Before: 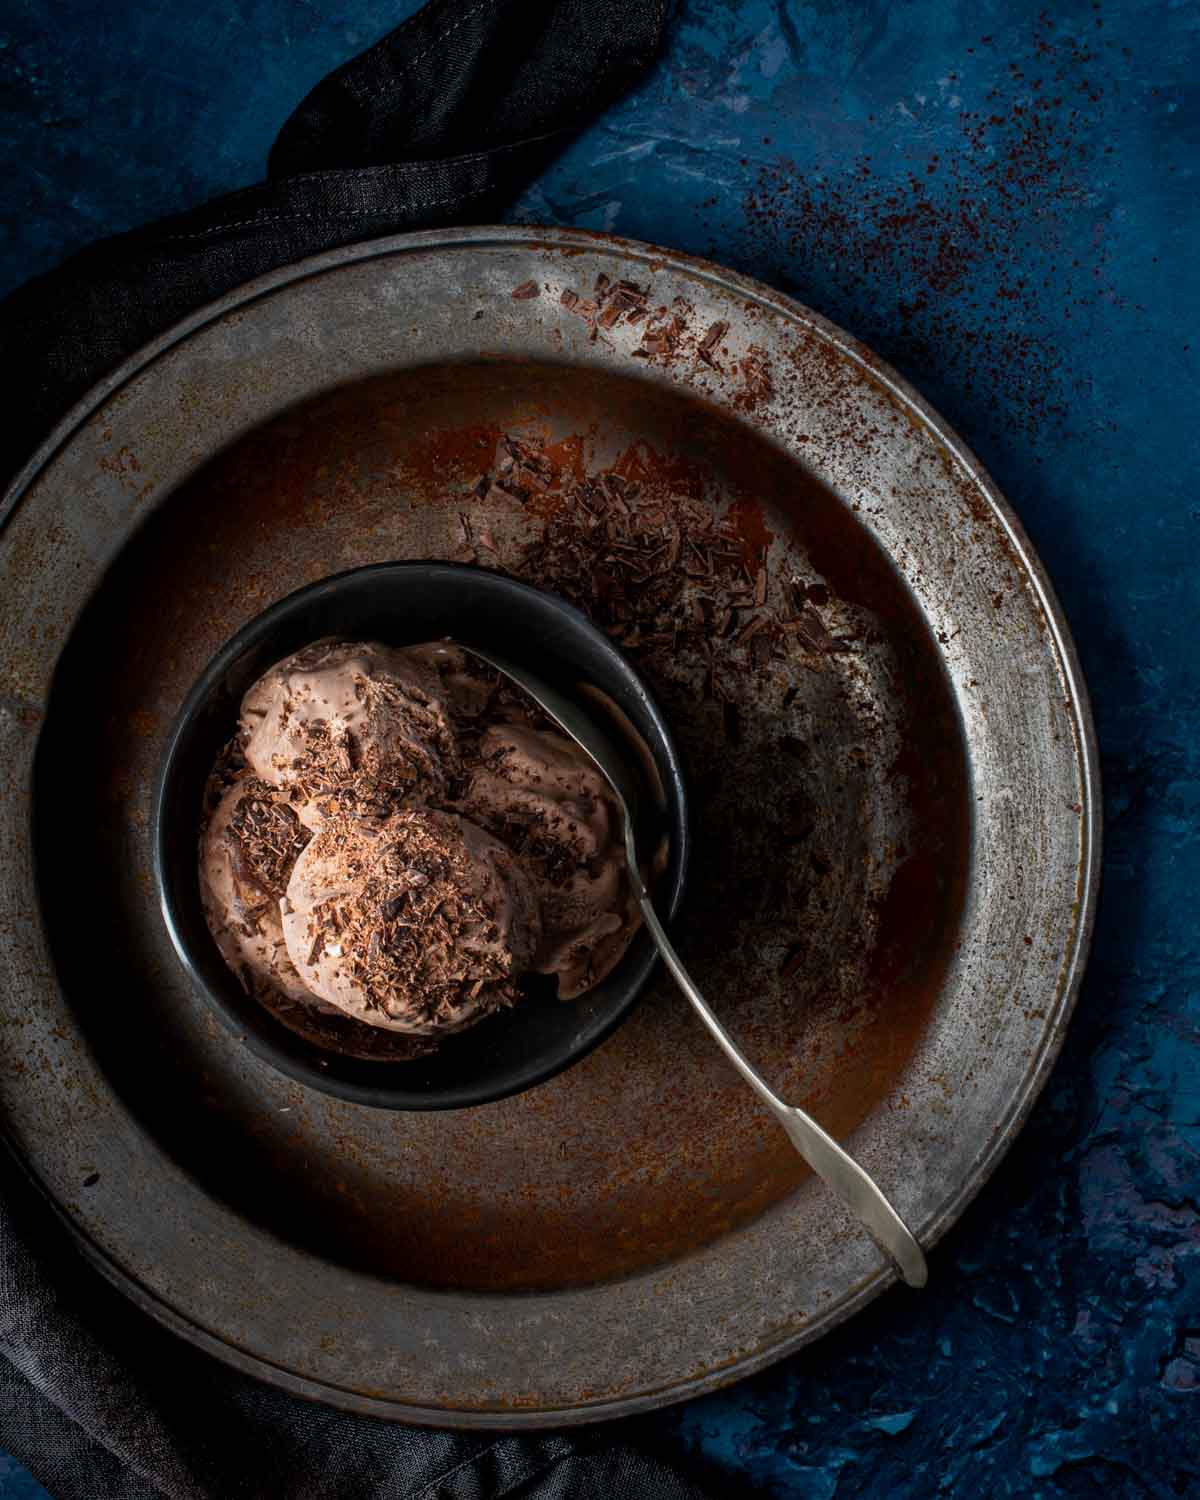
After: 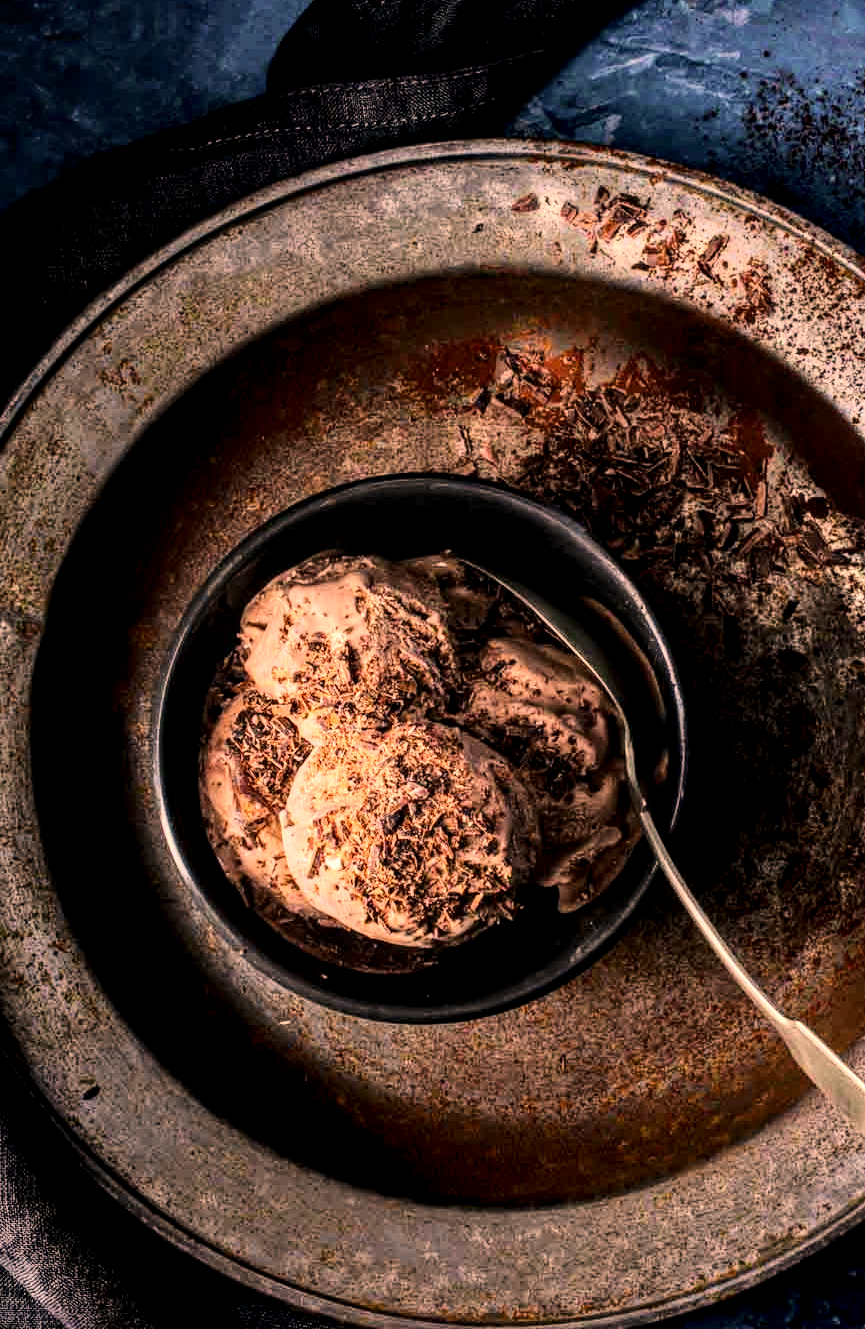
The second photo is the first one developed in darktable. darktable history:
local contrast: detail 150%
tone equalizer: -7 EV 0.16 EV, -6 EV 0.578 EV, -5 EV 1.19 EV, -4 EV 1.33 EV, -3 EV 1.15 EV, -2 EV 0.6 EV, -1 EV 0.149 EV, edges refinement/feathering 500, mask exposure compensation -1.57 EV, preserve details no
color correction: highlights a* 17.73, highlights b* 18.74
crop: top 5.808%, right 27.868%, bottom 5.578%
